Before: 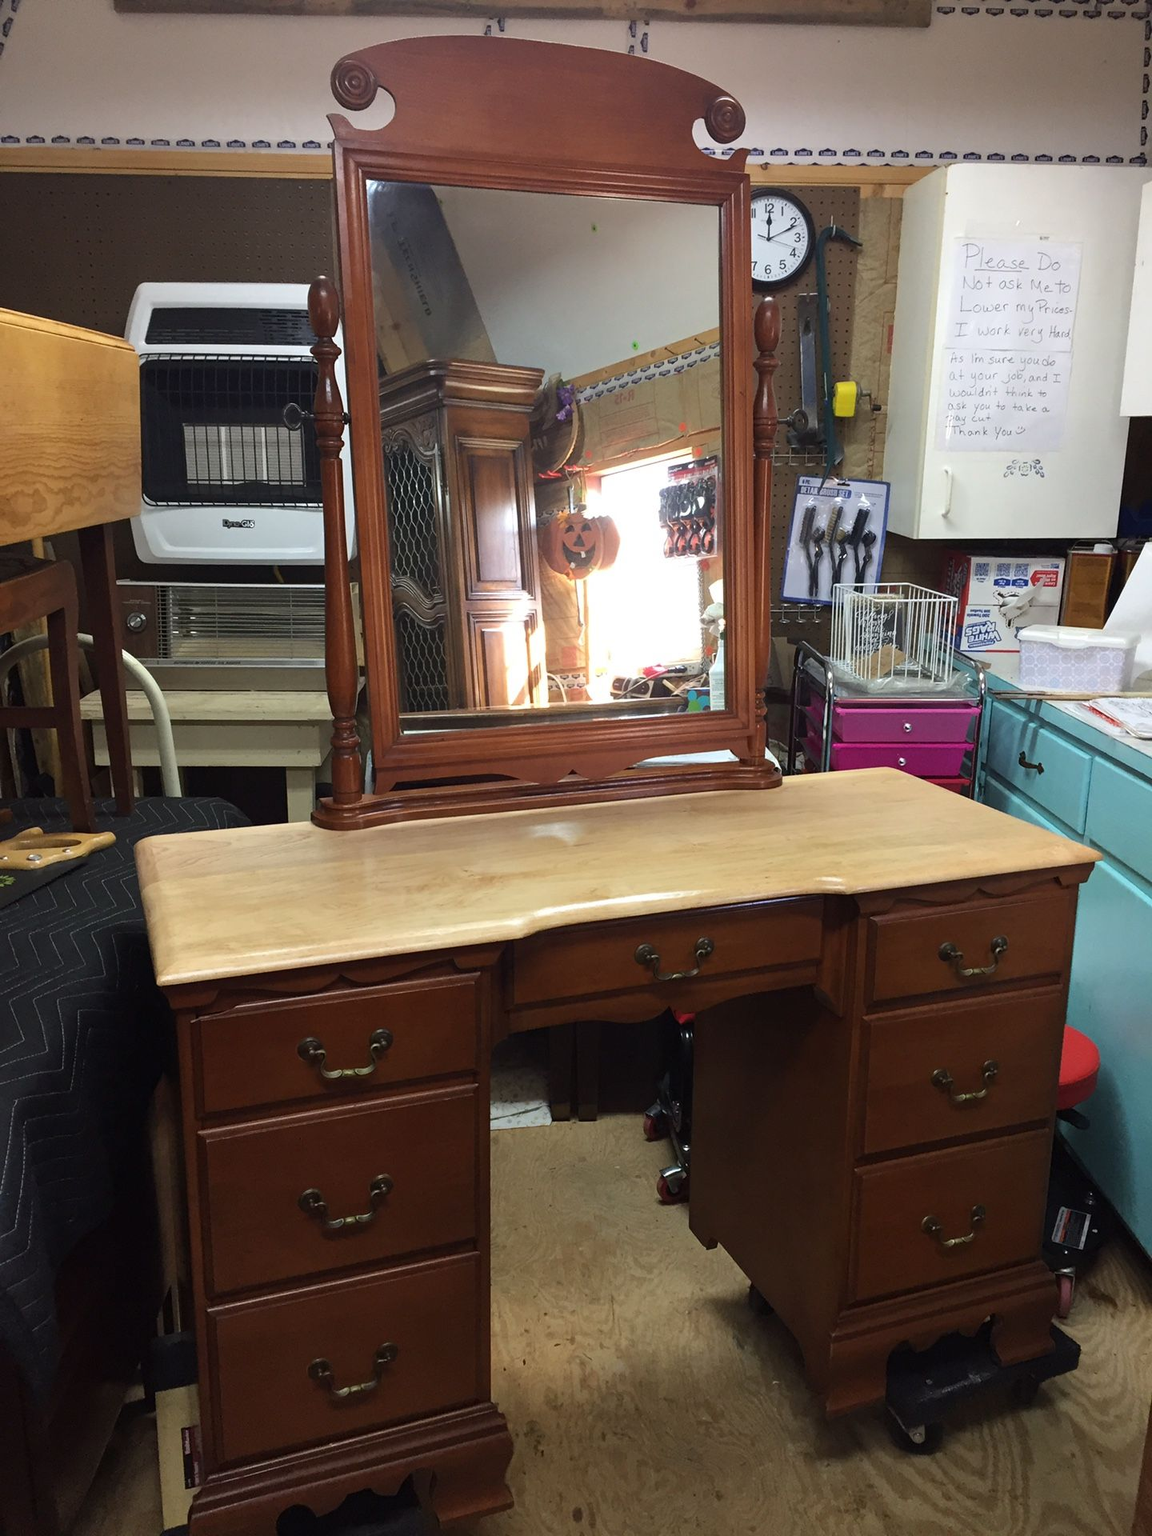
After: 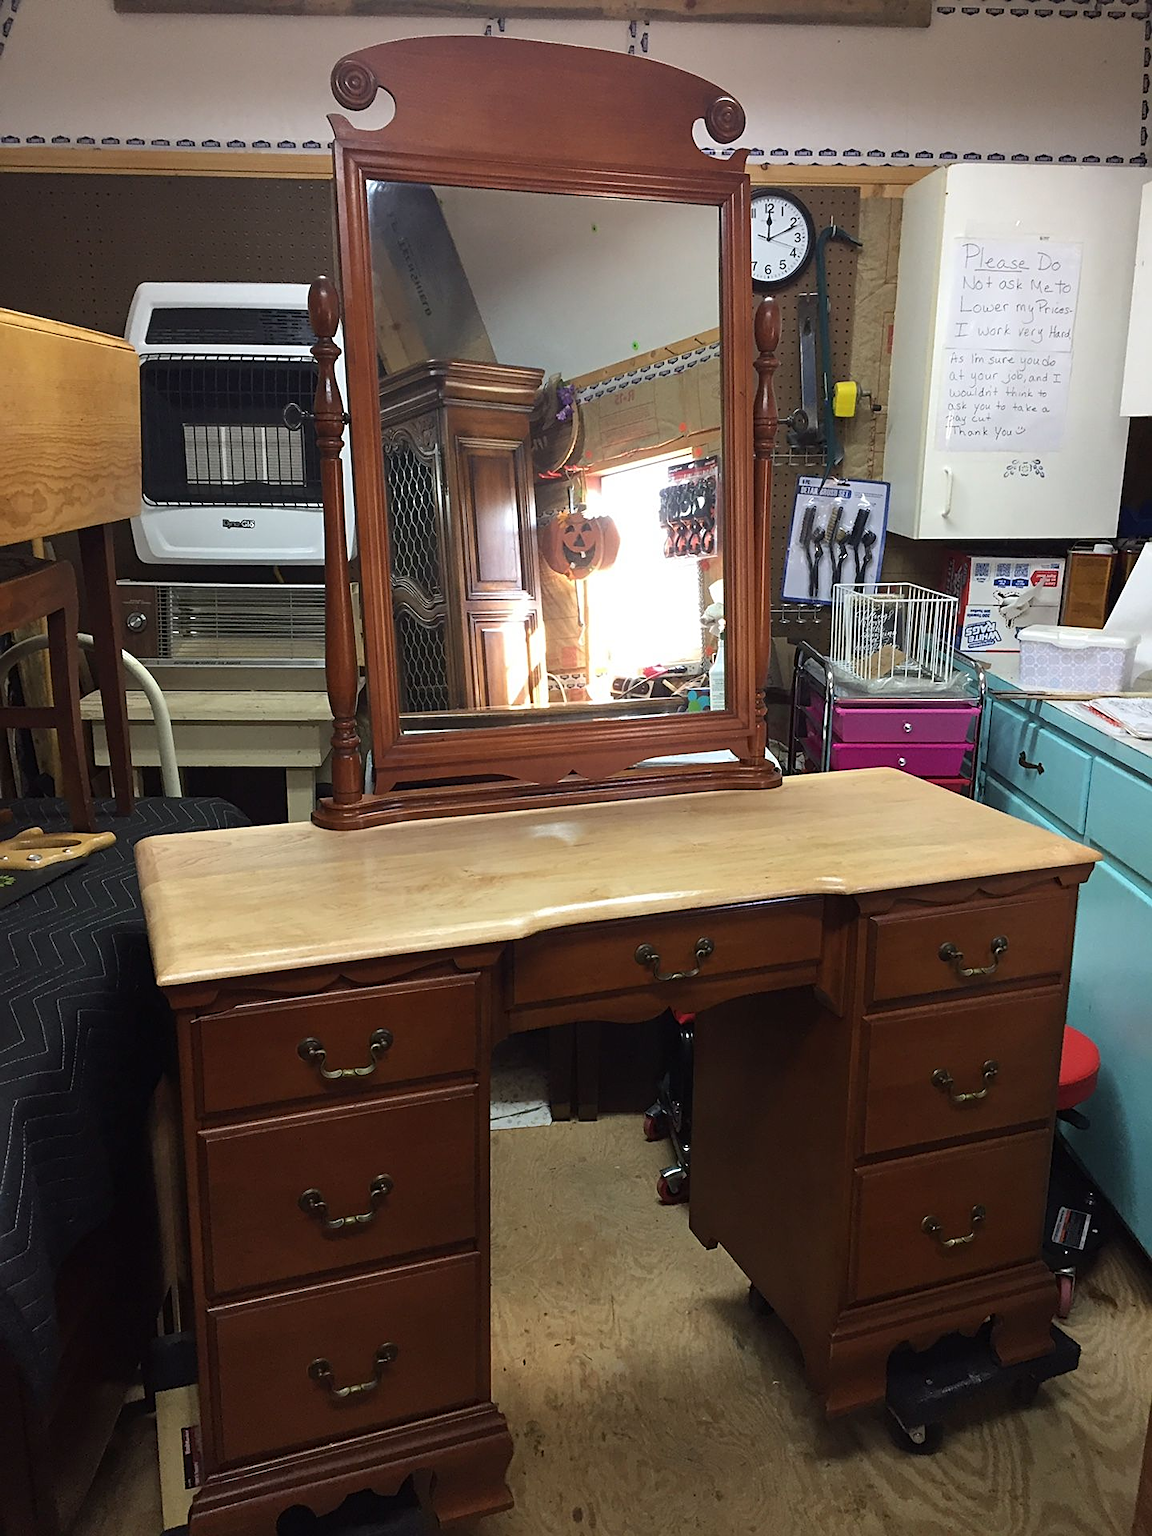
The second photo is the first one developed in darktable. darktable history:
tone equalizer: smoothing diameter 25%, edges refinement/feathering 8.37, preserve details guided filter
sharpen: on, module defaults
